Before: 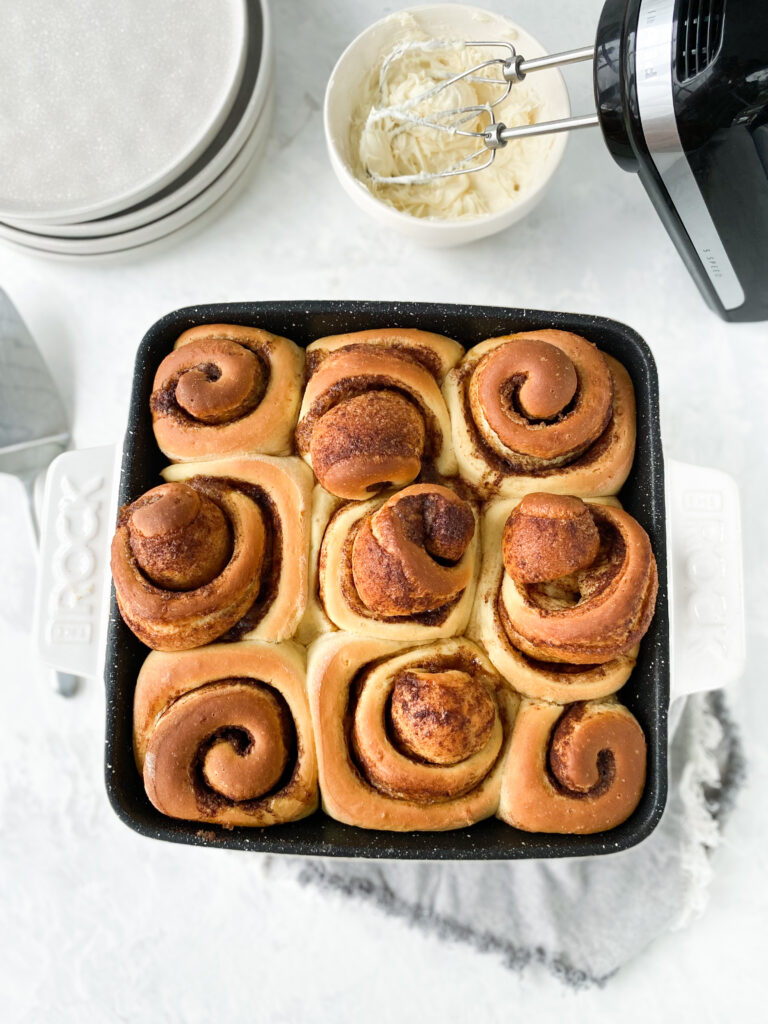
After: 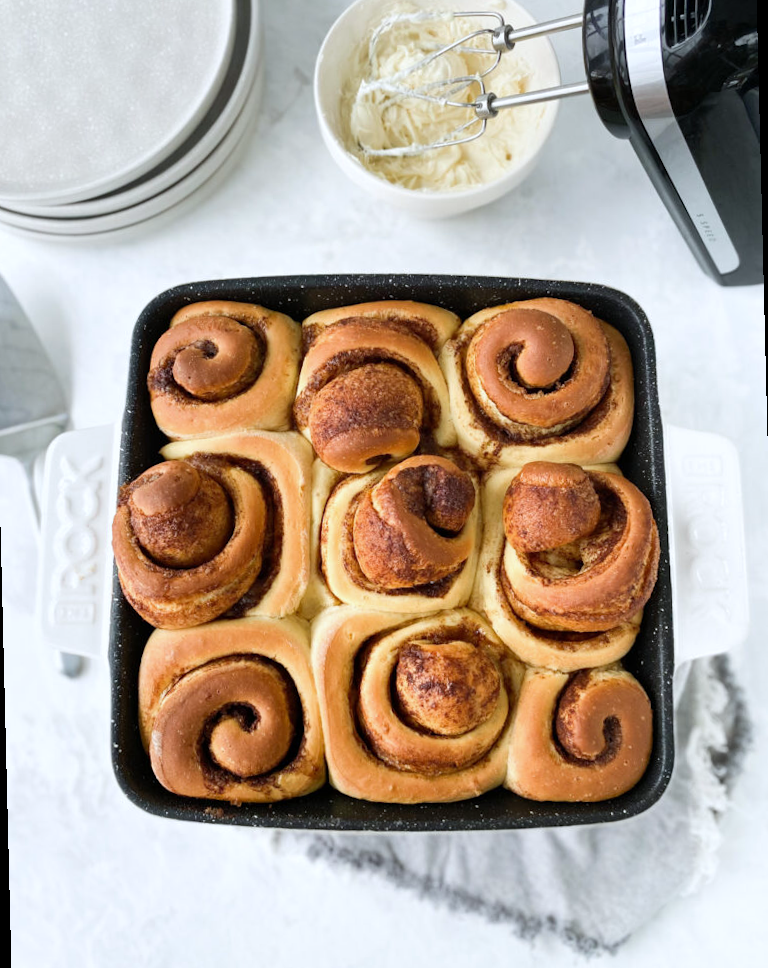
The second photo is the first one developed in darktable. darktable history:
rotate and perspective: rotation -1.42°, crop left 0.016, crop right 0.984, crop top 0.035, crop bottom 0.965
white balance: red 0.976, blue 1.04
